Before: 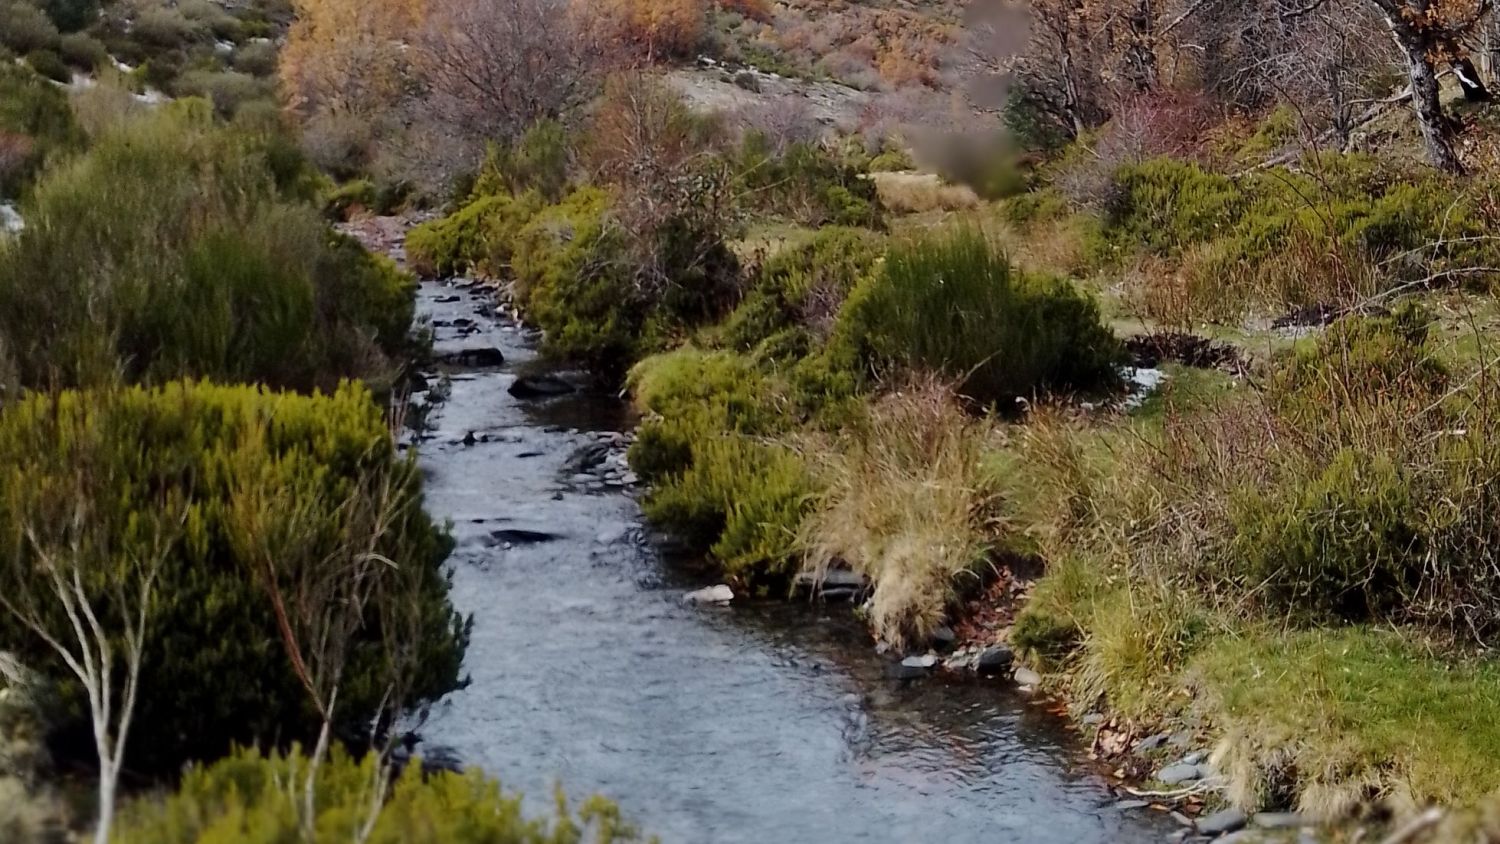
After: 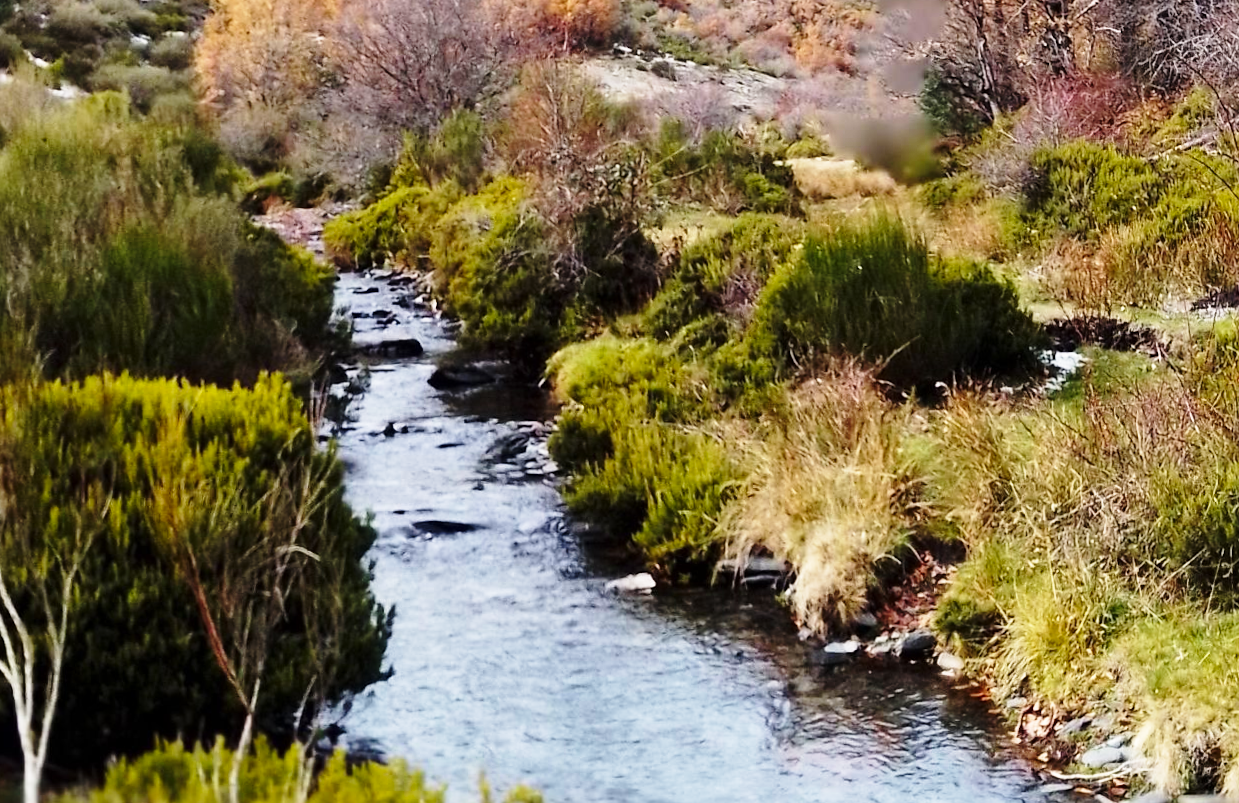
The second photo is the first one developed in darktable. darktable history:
base curve: curves: ch0 [(0, 0) (0.026, 0.03) (0.109, 0.232) (0.351, 0.748) (0.669, 0.968) (1, 1)], preserve colors none
crop and rotate: angle 0.65°, left 4.468%, top 0.51%, right 11.253%, bottom 2.407%
